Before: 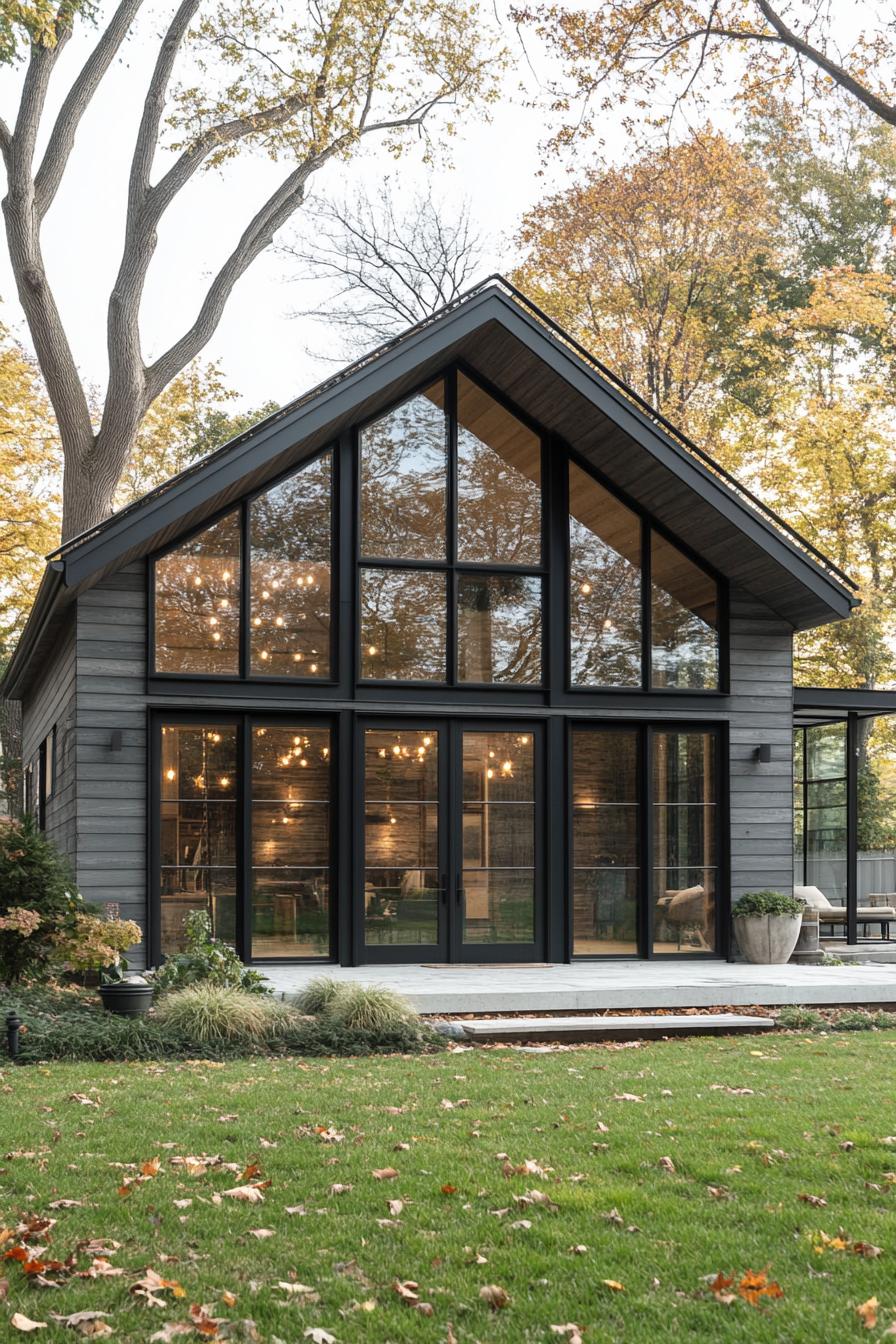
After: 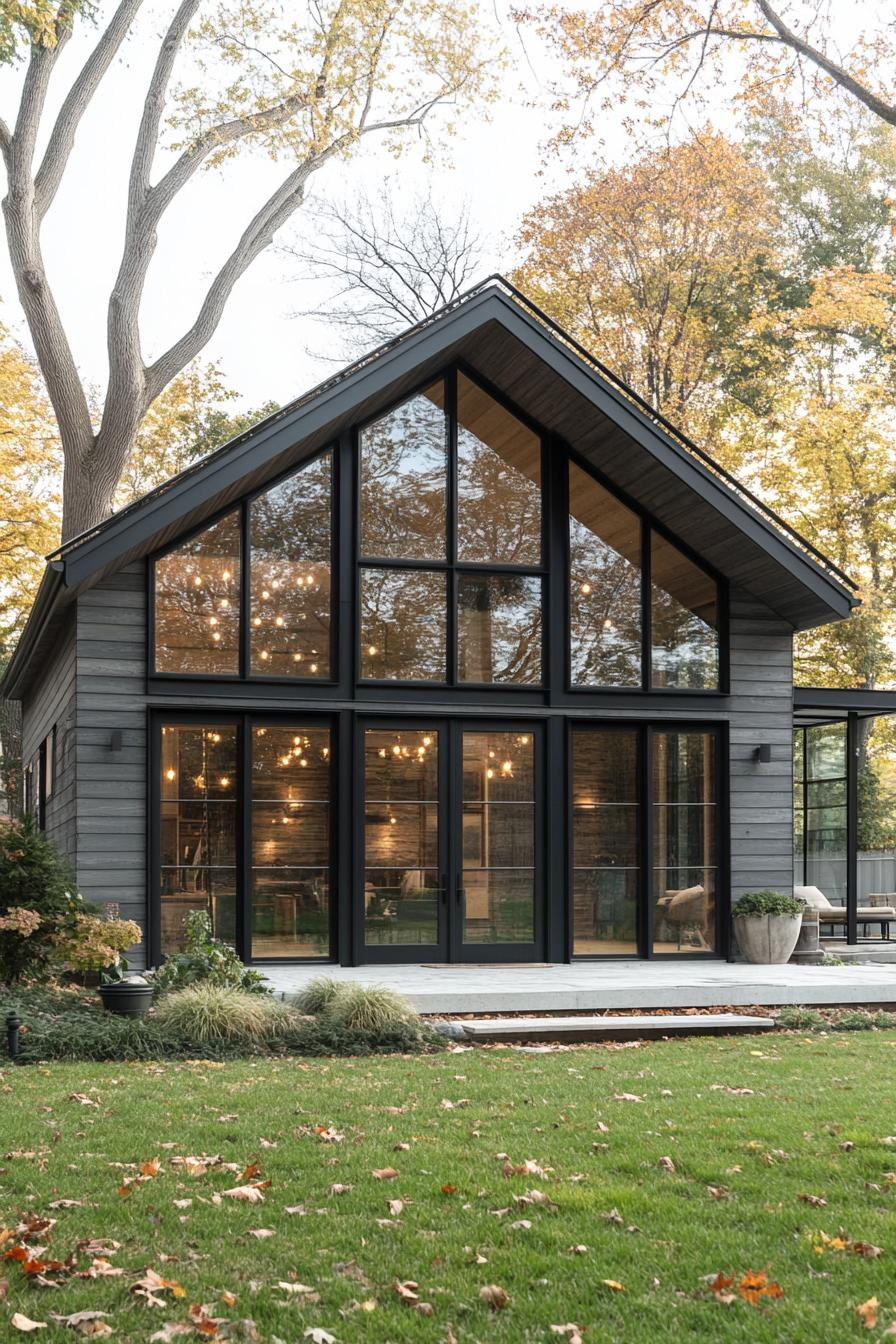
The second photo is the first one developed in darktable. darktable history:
shadows and highlights: shadows -22.41, highlights 46.09, soften with gaussian
tone equalizer: on, module defaults
